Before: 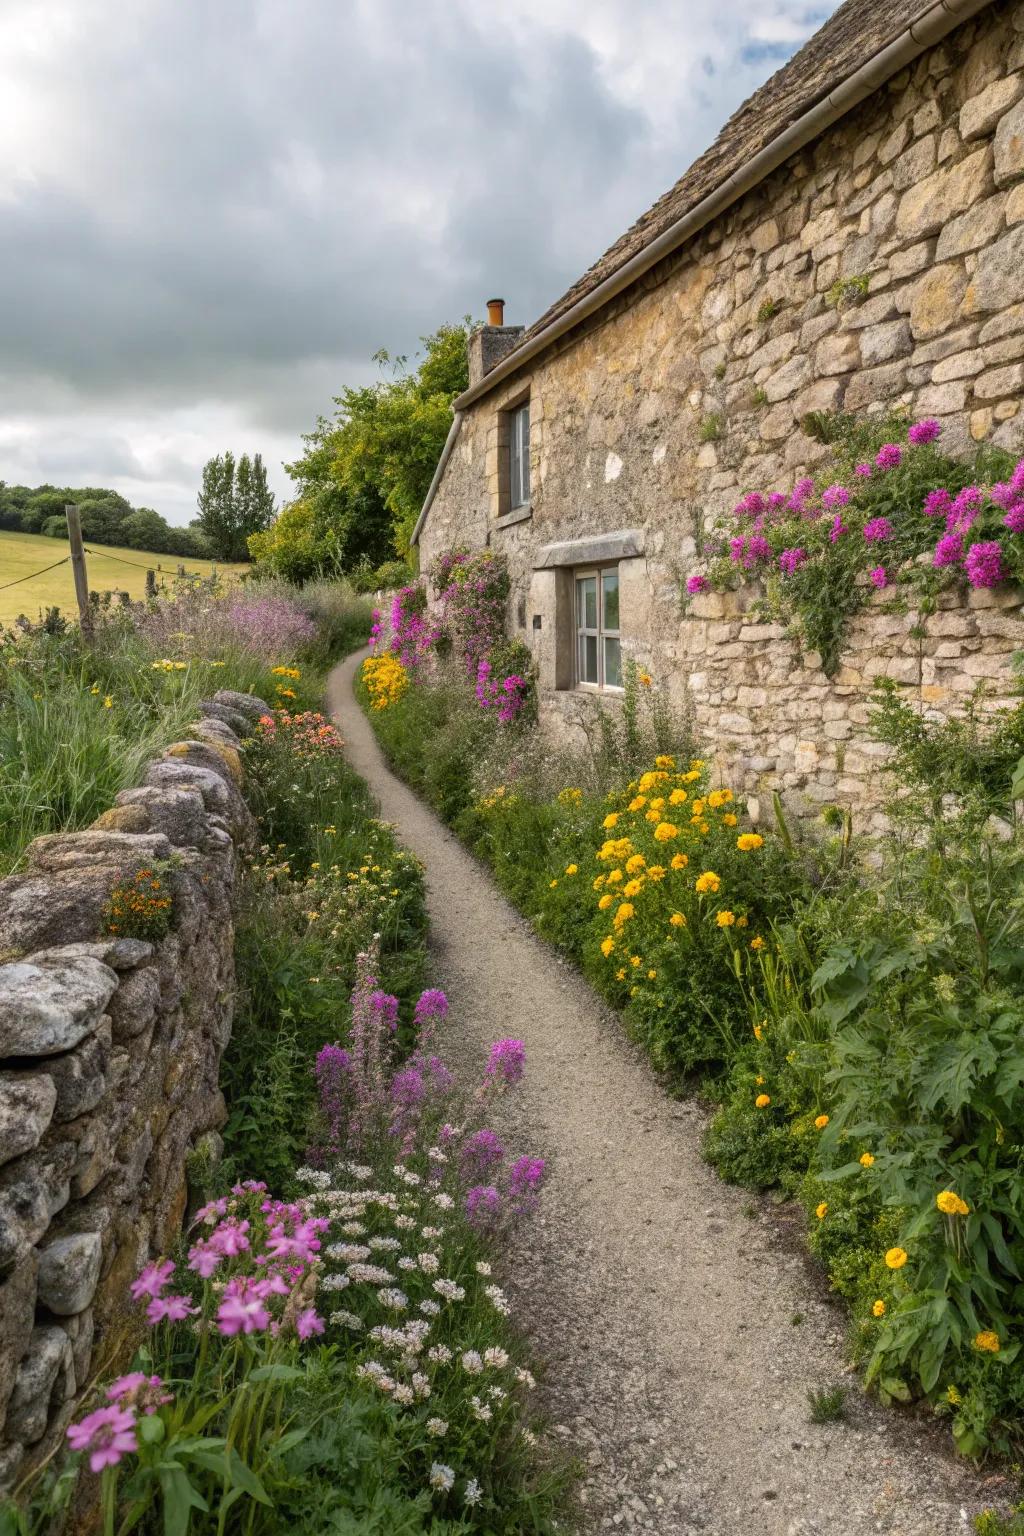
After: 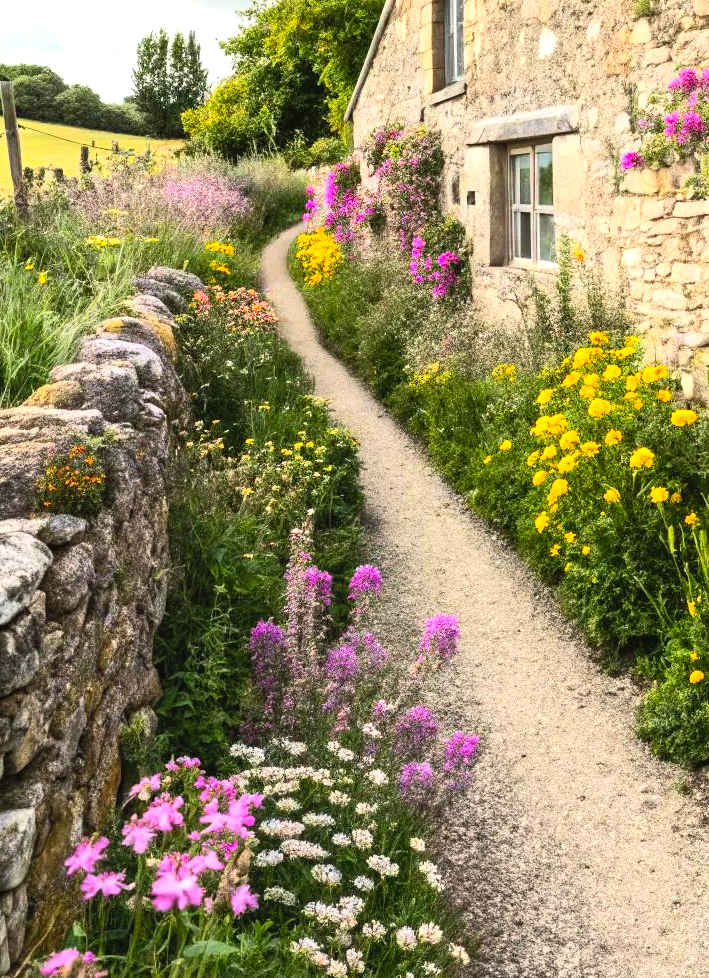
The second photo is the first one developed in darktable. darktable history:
crop: left 6.488%, top 27.668%, right 24.183%, bottom 8.656%
tone equalizer: -8 EV -0.75 EV, -7 EV -0.7 EV, -6 EV -0.6 EV, -5 EV -0.4 EV, -3 EV 0.4 EV, -2 EV 0.6 EV, -1 EV 0.7 EV, +0 EV 0.75 EV, edges refinement/feathering 500, mask exposure compensation -1.57 EV, preserve details no
contrast brightness saturation: contrast 0.24, brightness 0.26, saturation 0.39
